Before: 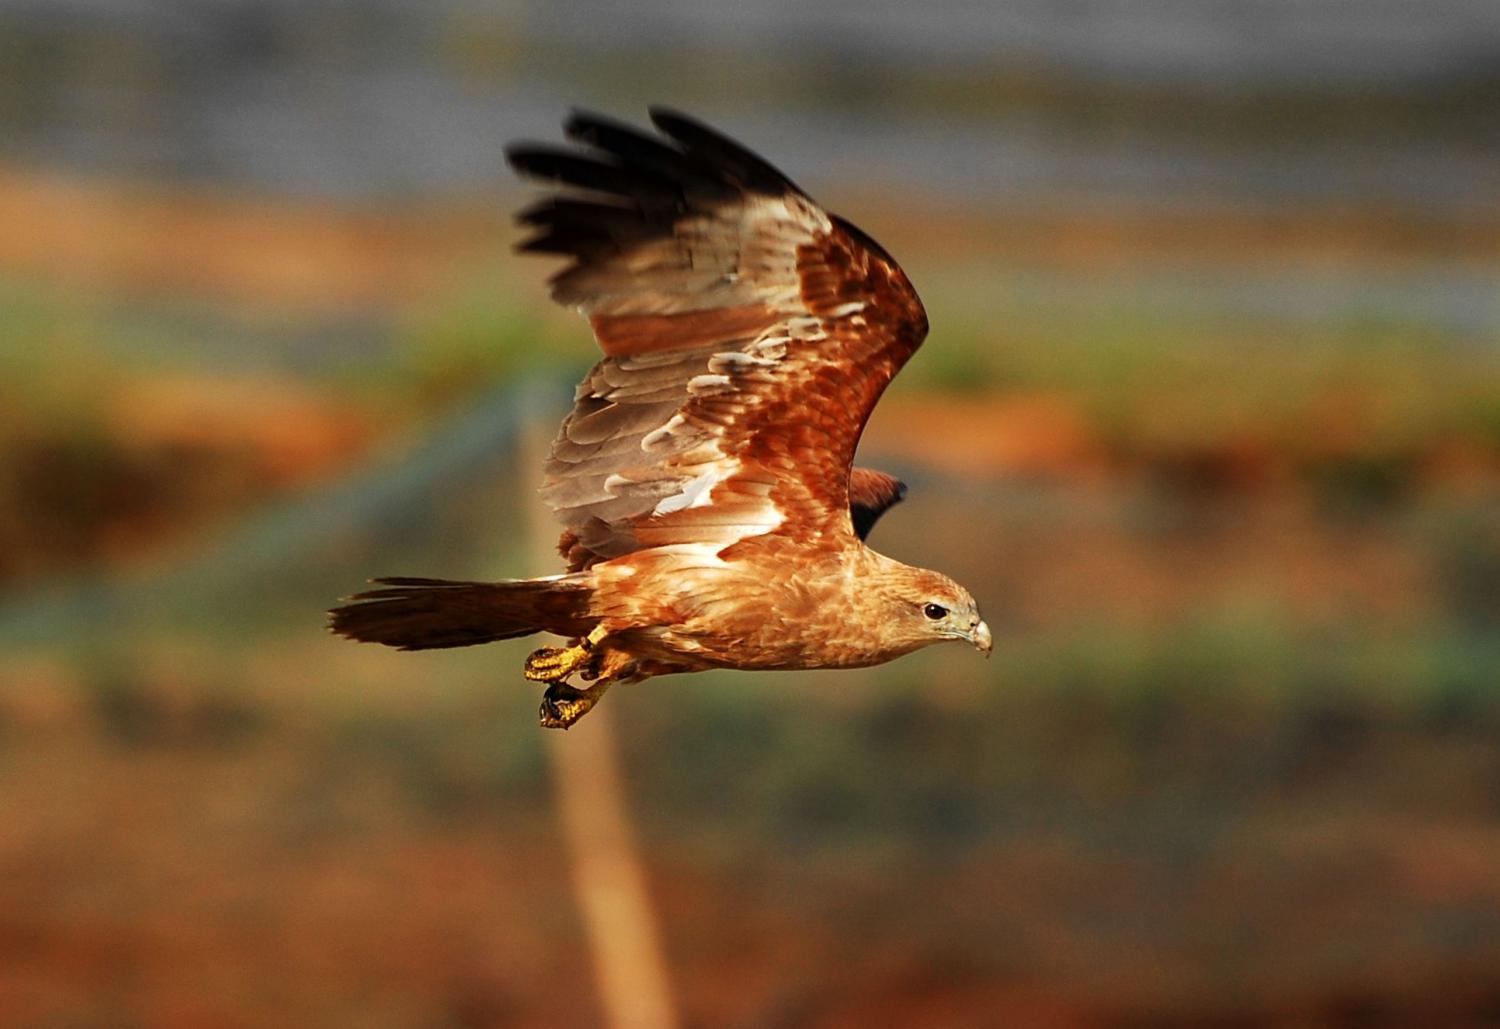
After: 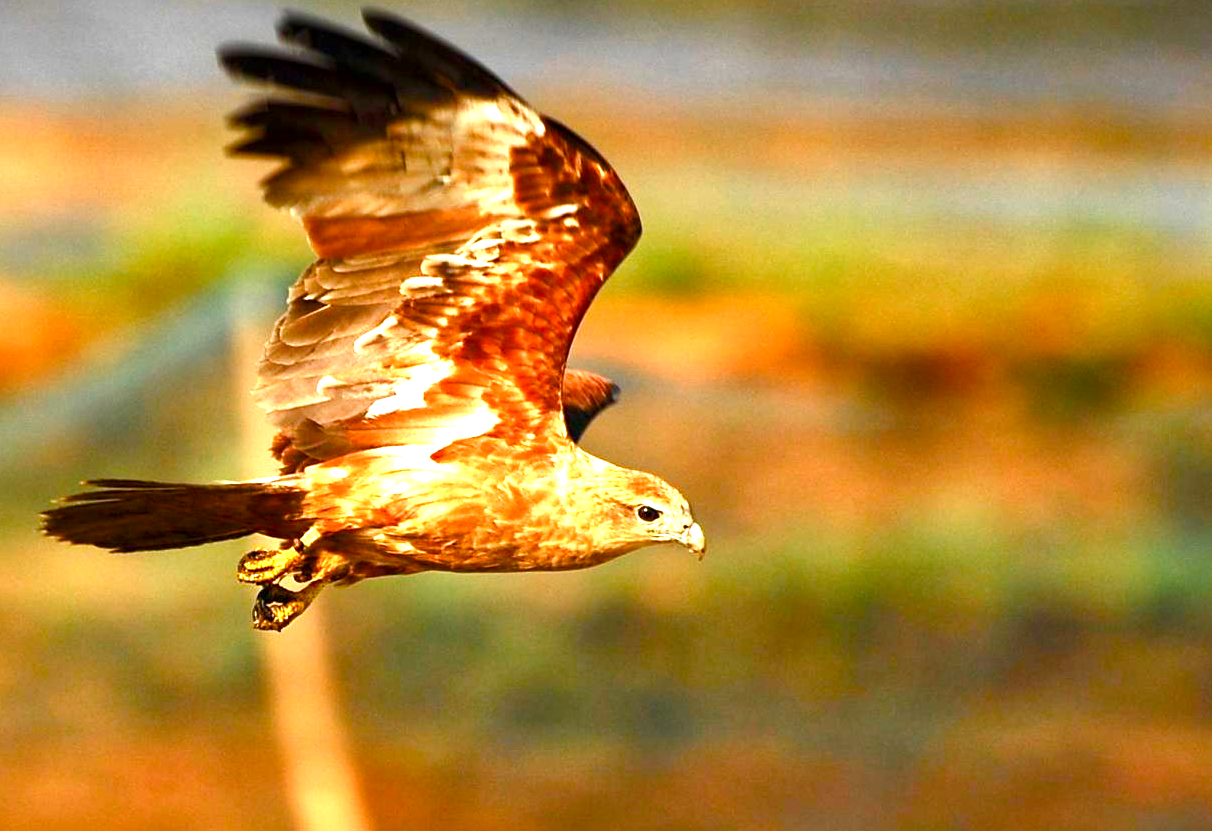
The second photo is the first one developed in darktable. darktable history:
color balance rgb: linear chroma grading › shadows -2.2%, linear chroma grading › highlights -15%, linear chroma grading › global chroma -10%, linear chroma grading › mid-tones -10%, perceptual saturation grading › global saturation 45%, perceptual saturation grading › highlights -50%, perceptual saturation grading › shadows 30%, perceptual brilliance grading › global brilliance 18%, global vibrance 45%
exposure: black level correction 0, exposure 0.9 EV, compensate exposure bias true, compensate highlight preservation false
crop: left 19.159%, top 9.58%, bottom 9.58%
local contrast: mode bilateral grid, contrast 20, coarseness 50, detail 120%, midtone range 0.2
